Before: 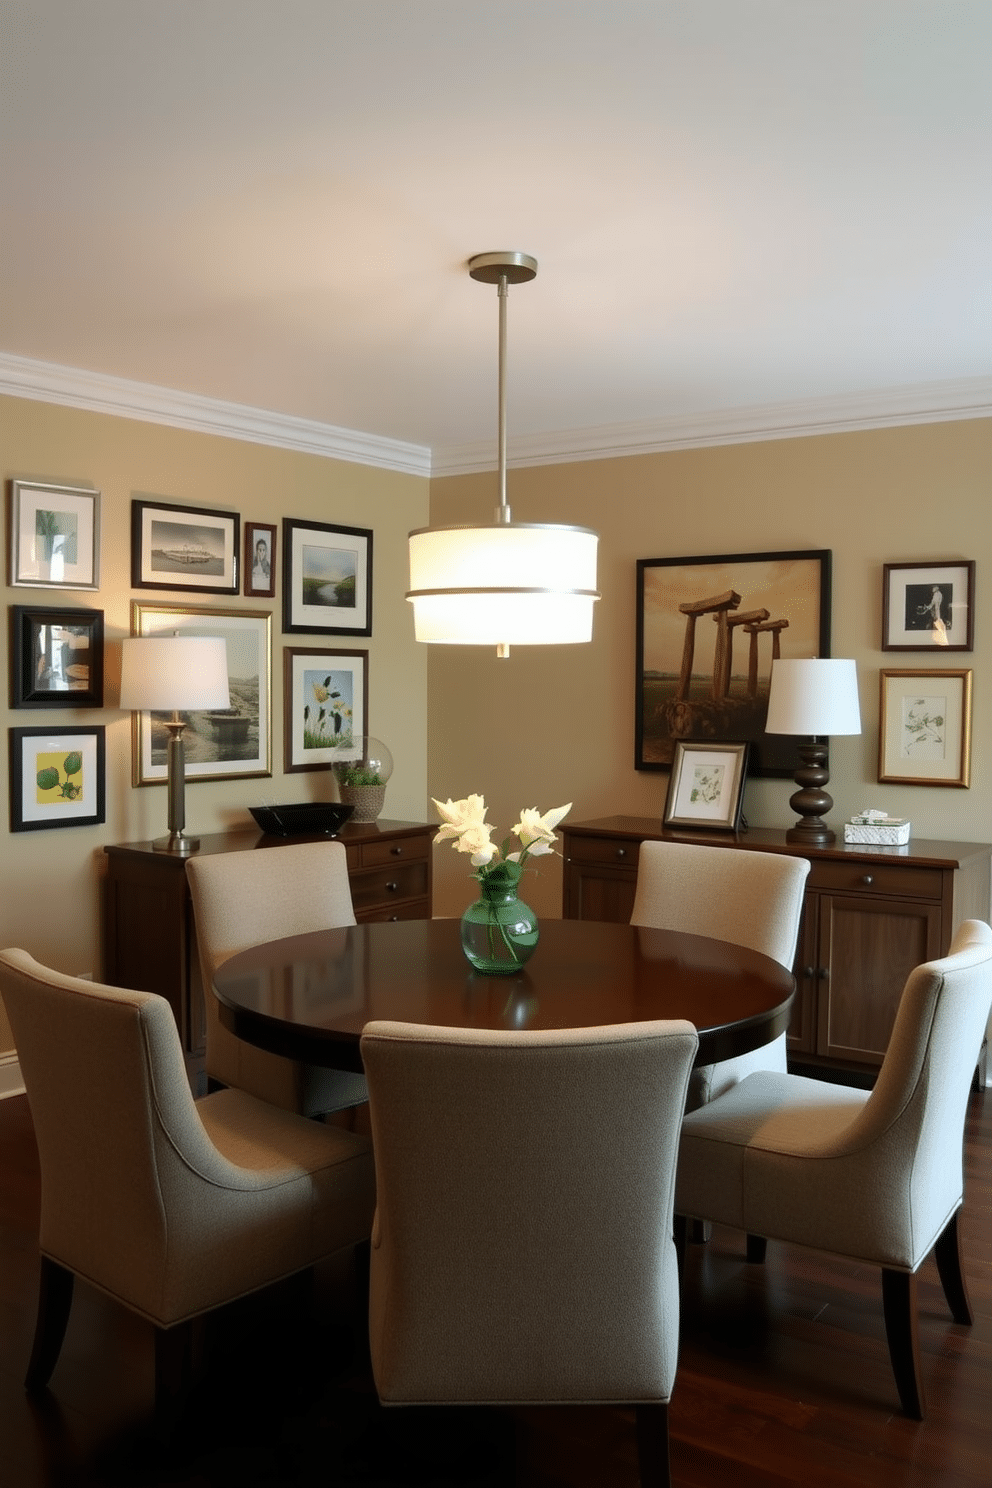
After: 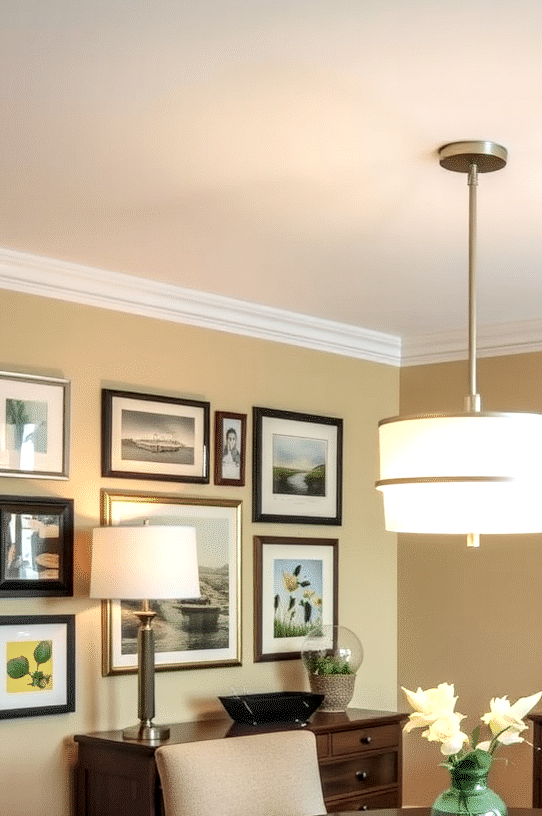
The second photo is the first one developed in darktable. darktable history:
local contrast: highlights 0%, shadows 0%, detail 182%
crop and rotate: left 3.047%, top 7.509%, right 42.236%, bottom 37.598%
contrast brightness saturation: contrast 0.1, brightness 0.3, saturation 0.14
